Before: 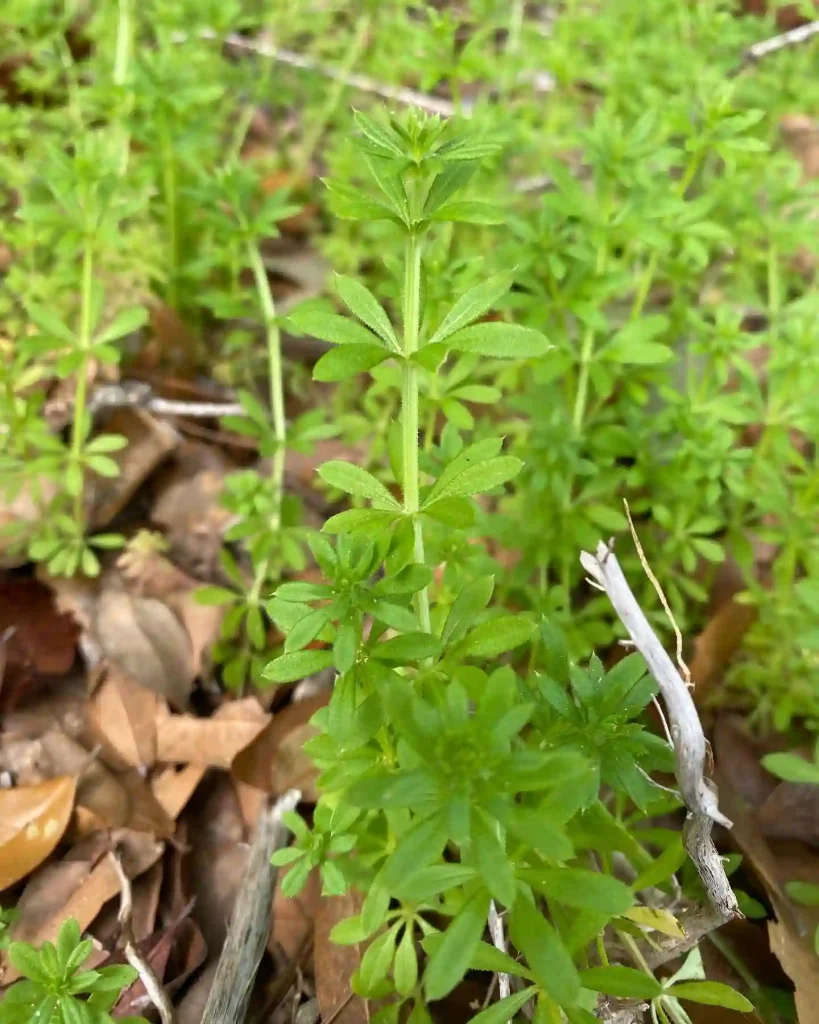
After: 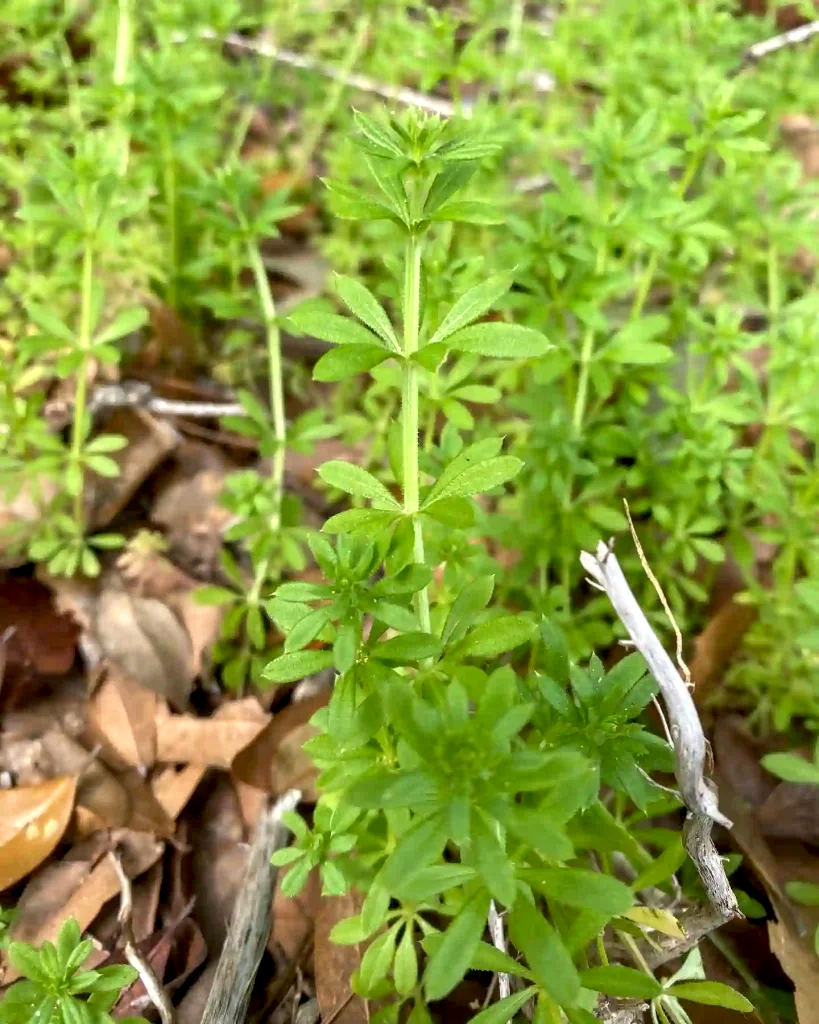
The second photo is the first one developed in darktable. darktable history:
tone equalizer: on, module defaults
local contrast: detail 130%
exposure: black level correction 0.002, exposure 0.15 EV, compensate highlight preservation false
